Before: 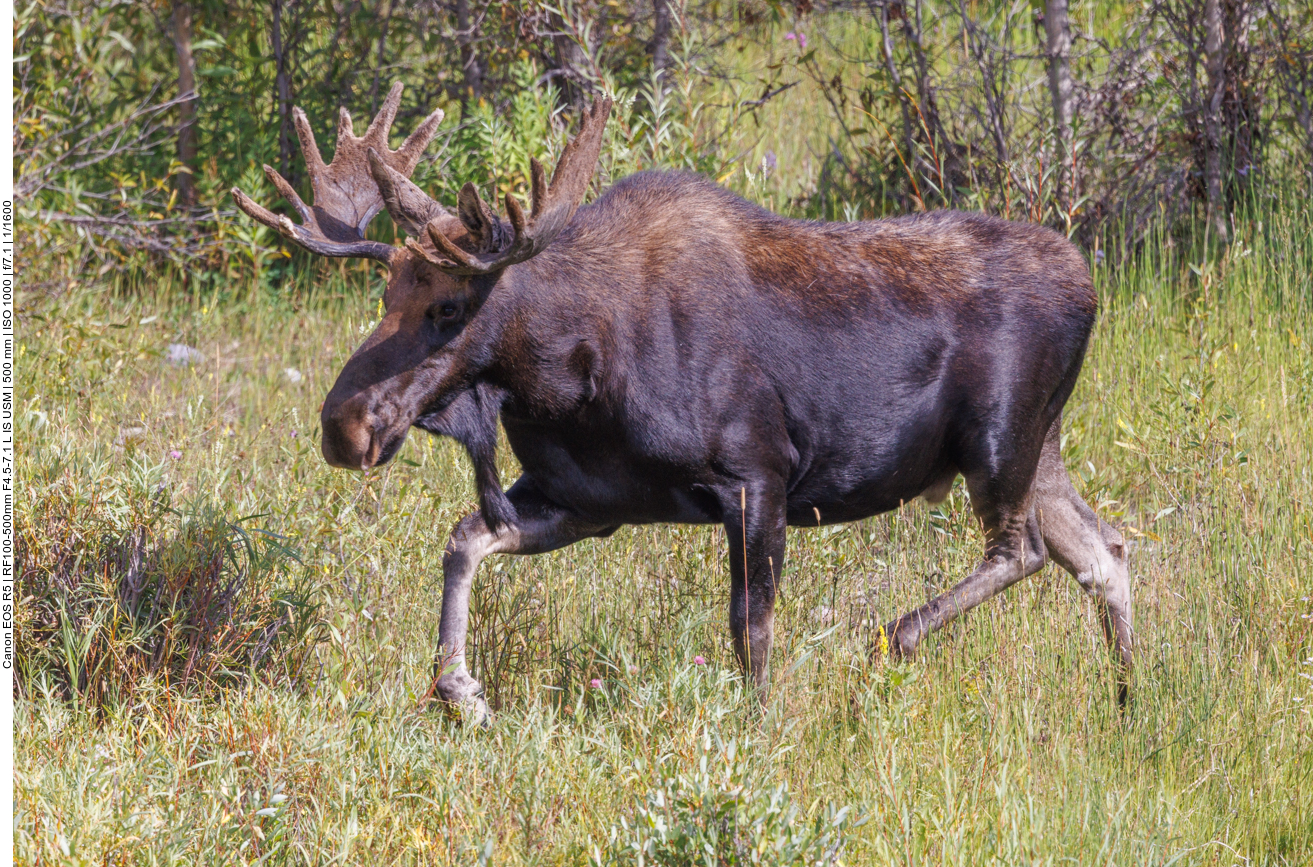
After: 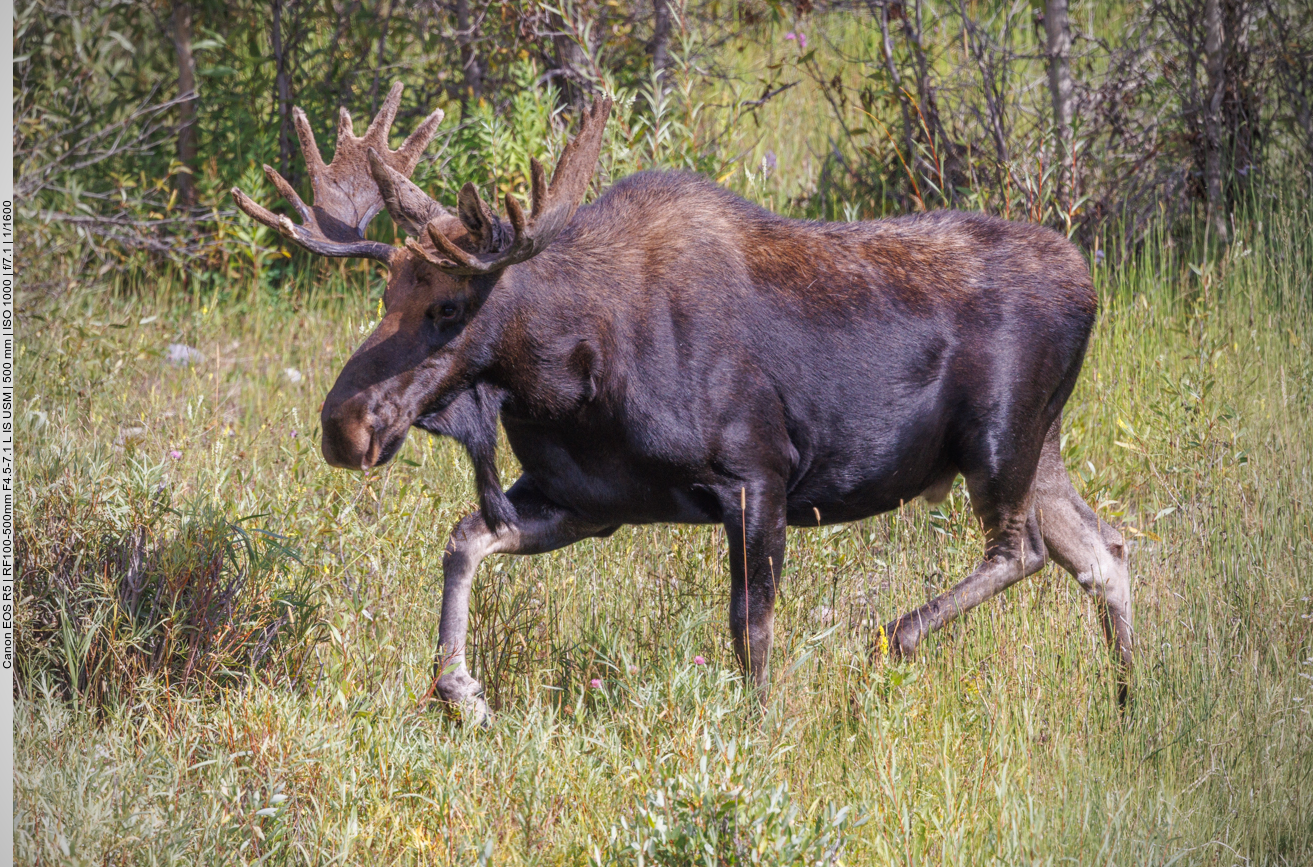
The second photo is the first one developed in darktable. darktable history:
vignetting: fall-off start 71.57%
